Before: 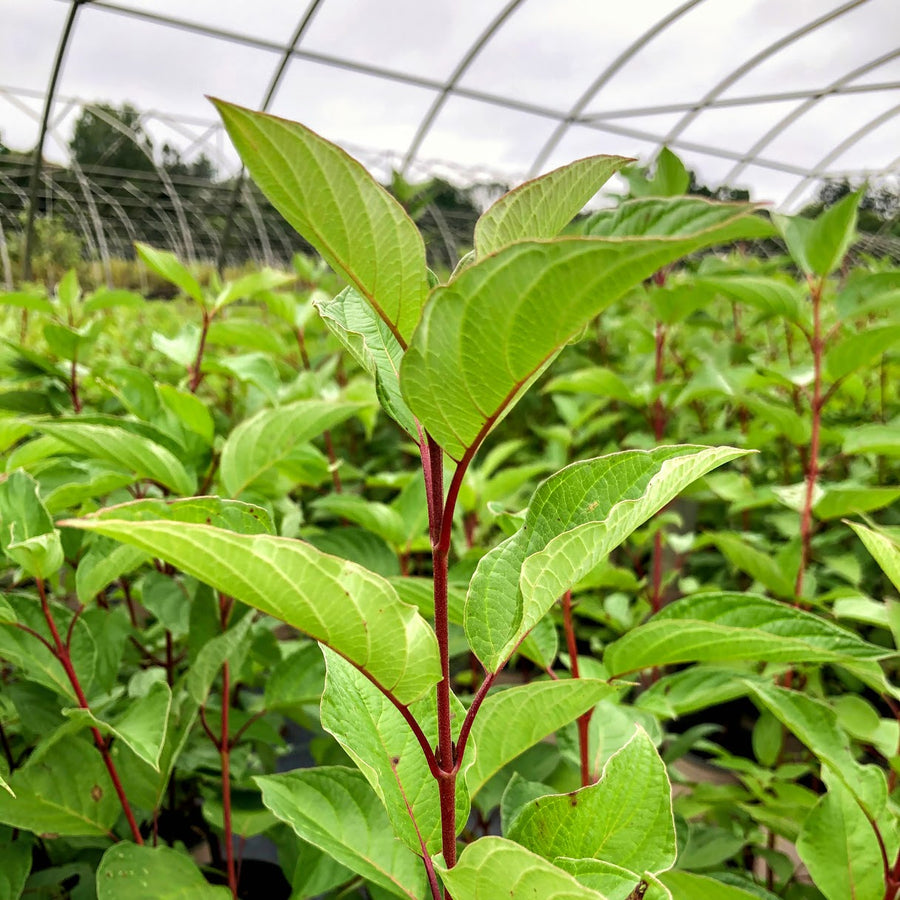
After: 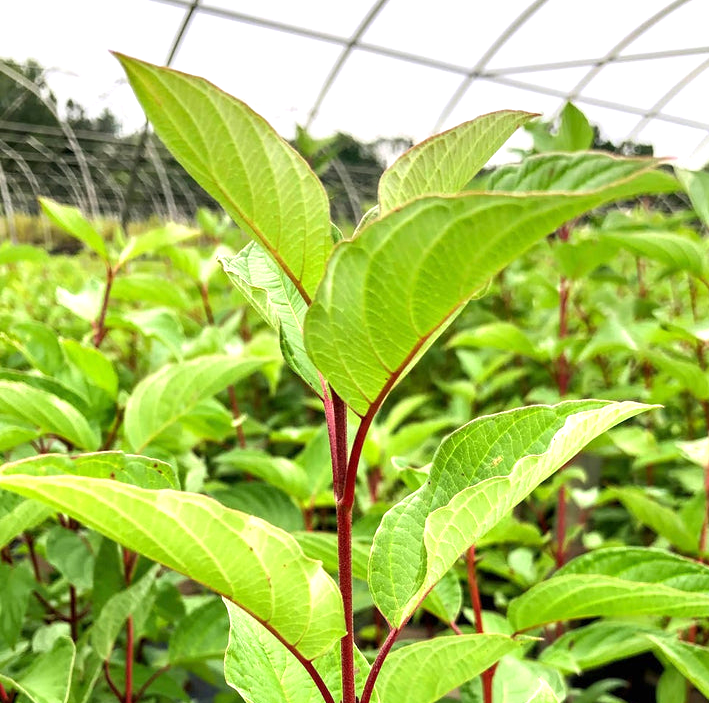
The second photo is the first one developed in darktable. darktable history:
crop and rotate: left 10.77%, top 5.1%, right 10.41%, bottom 16.76%
exposure: exposure 0.6 EV, compensate highlight preservation false
